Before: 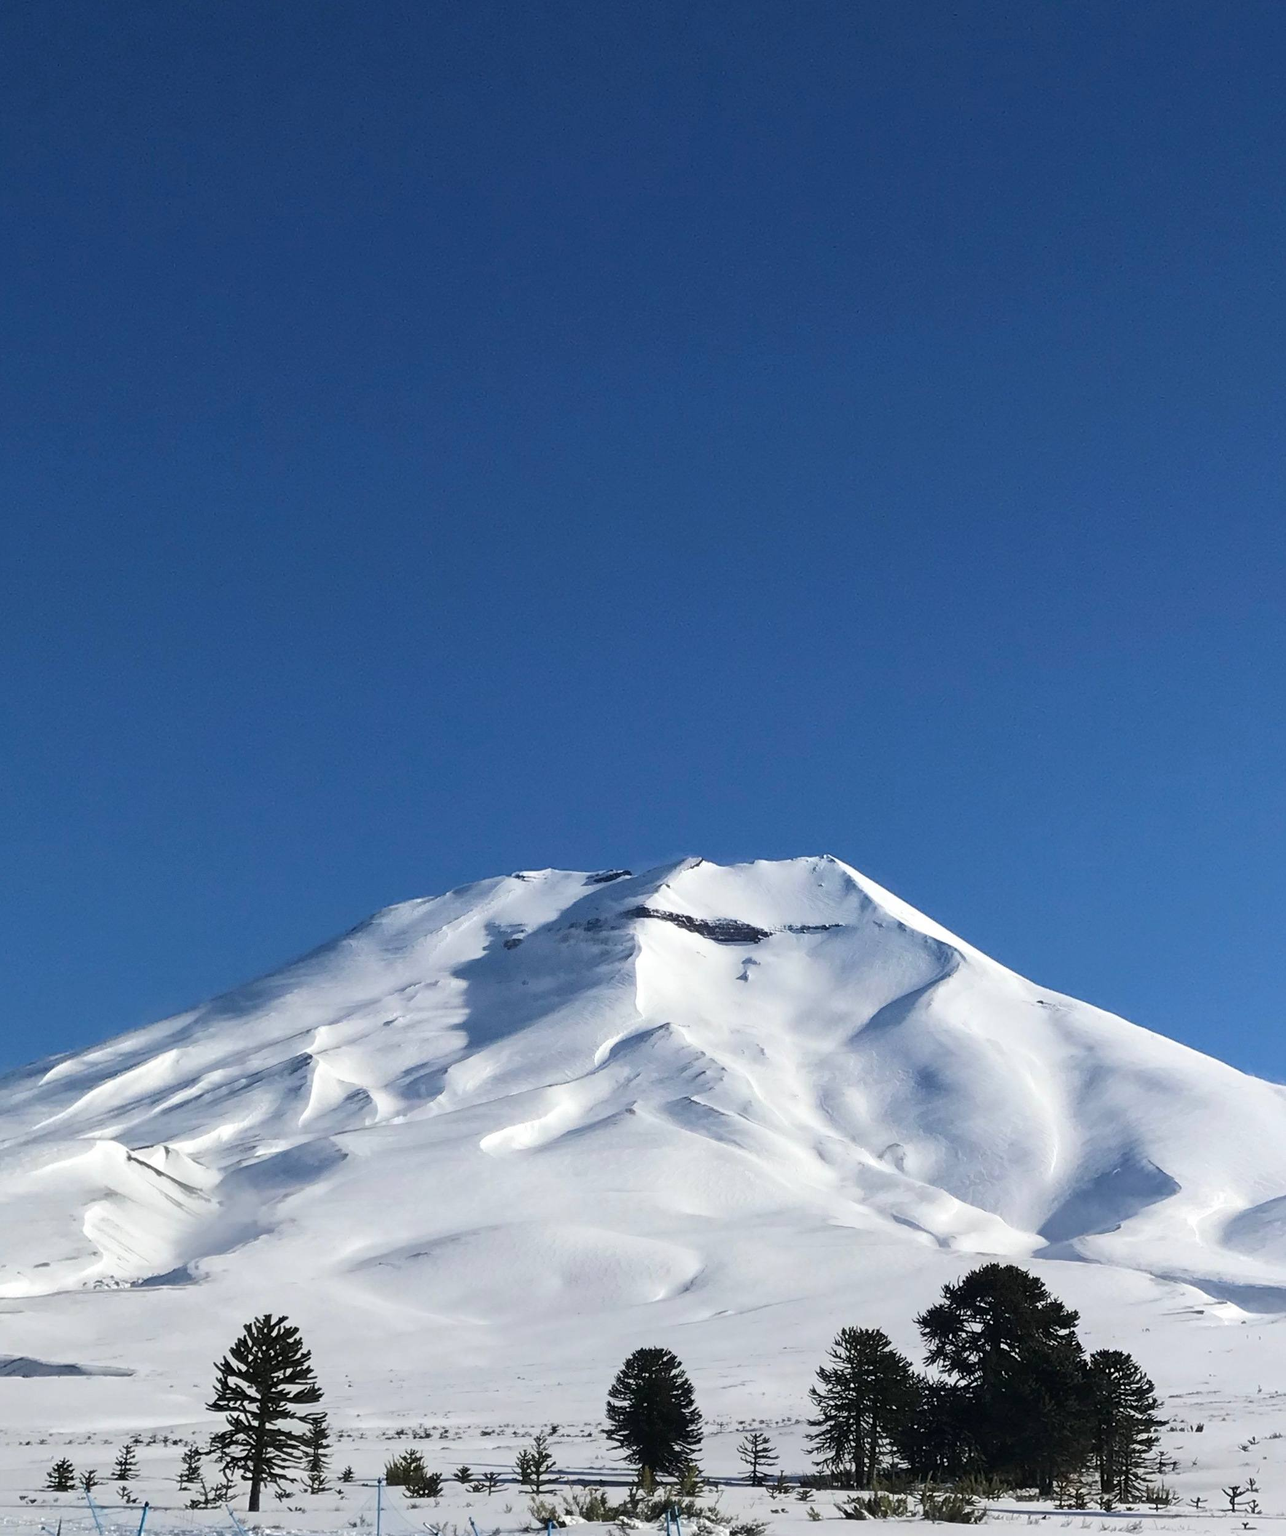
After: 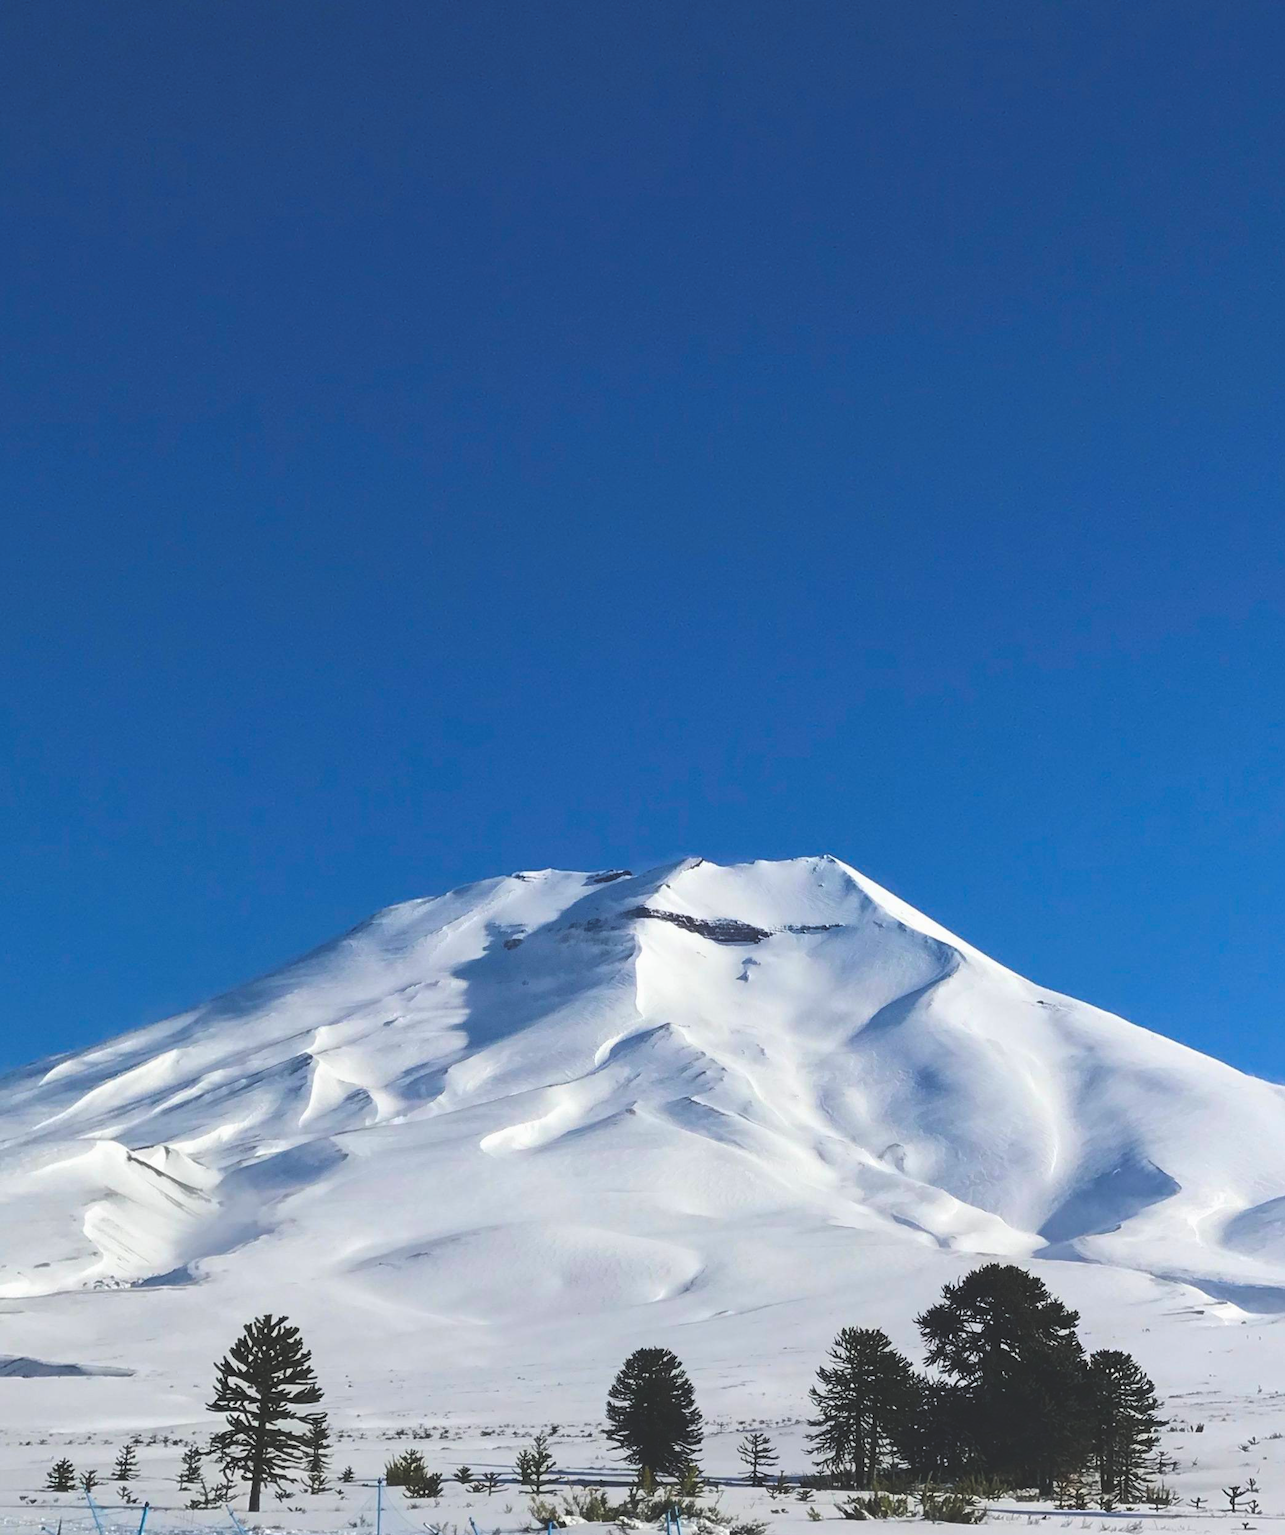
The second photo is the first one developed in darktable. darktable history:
color balance rgb: perceptual saturation grading › global saturation 40%, global vibrance 15%
exposure: black level correction -0.023, exposure -0.039 EV, compensate highlight preservation false
